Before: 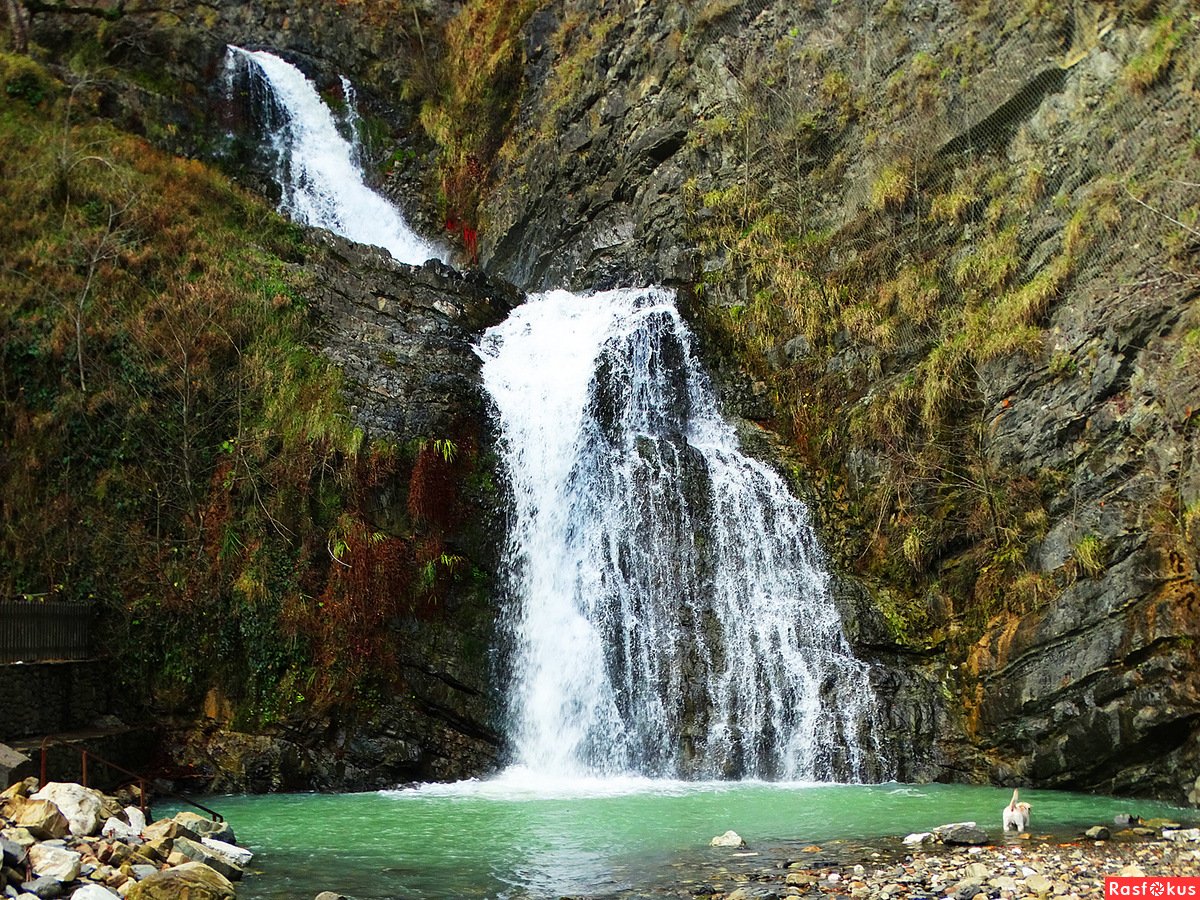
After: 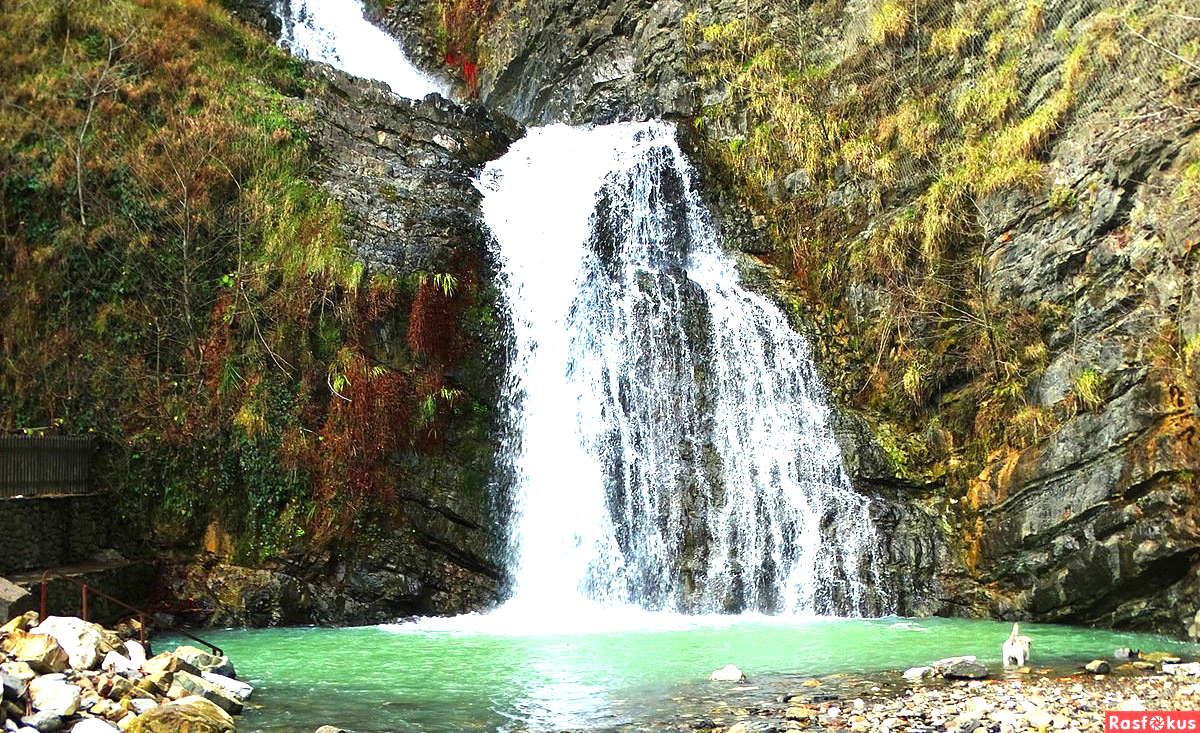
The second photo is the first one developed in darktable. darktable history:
exposure: black level correction 0, exposure 1.106 EV, compensate highlight preservation false
crop and rotate: top 18.478%
